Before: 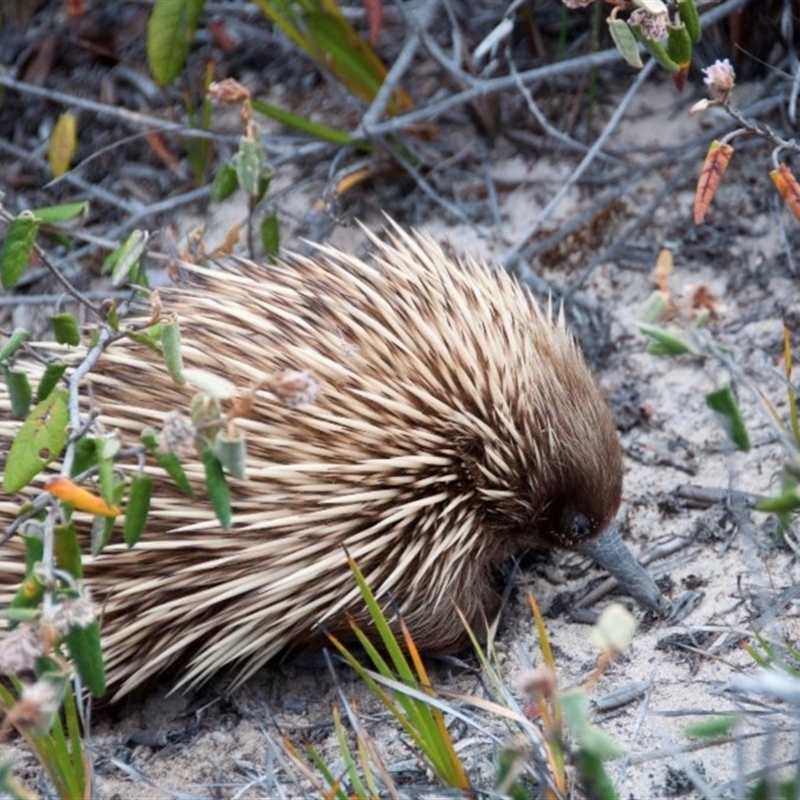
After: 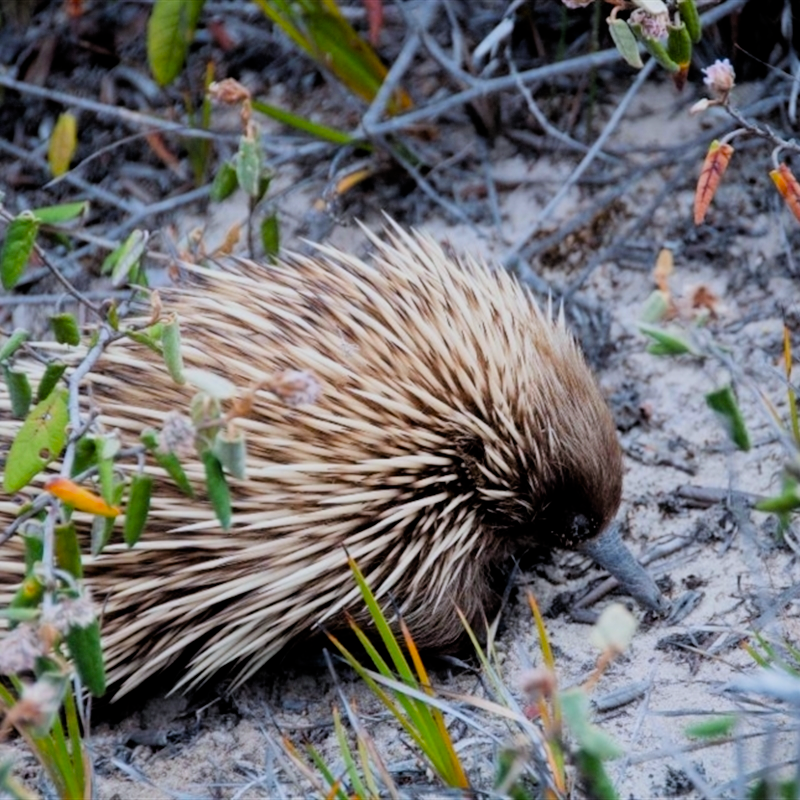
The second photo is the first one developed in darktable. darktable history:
white balance: red 0.974, blue 1.044
filmic rgb: black relative exposure -7.6 EV, white relative exposure 4.64 EV, threshold 3 EV, target black luminance 0%, hardness 3.55, latitude 50.51%, contrast 1.033, highlights saturation mix 10%, shadows ↔ highlights balance -0.198%, color science v4 (2020), enable highlight reconstruction true
